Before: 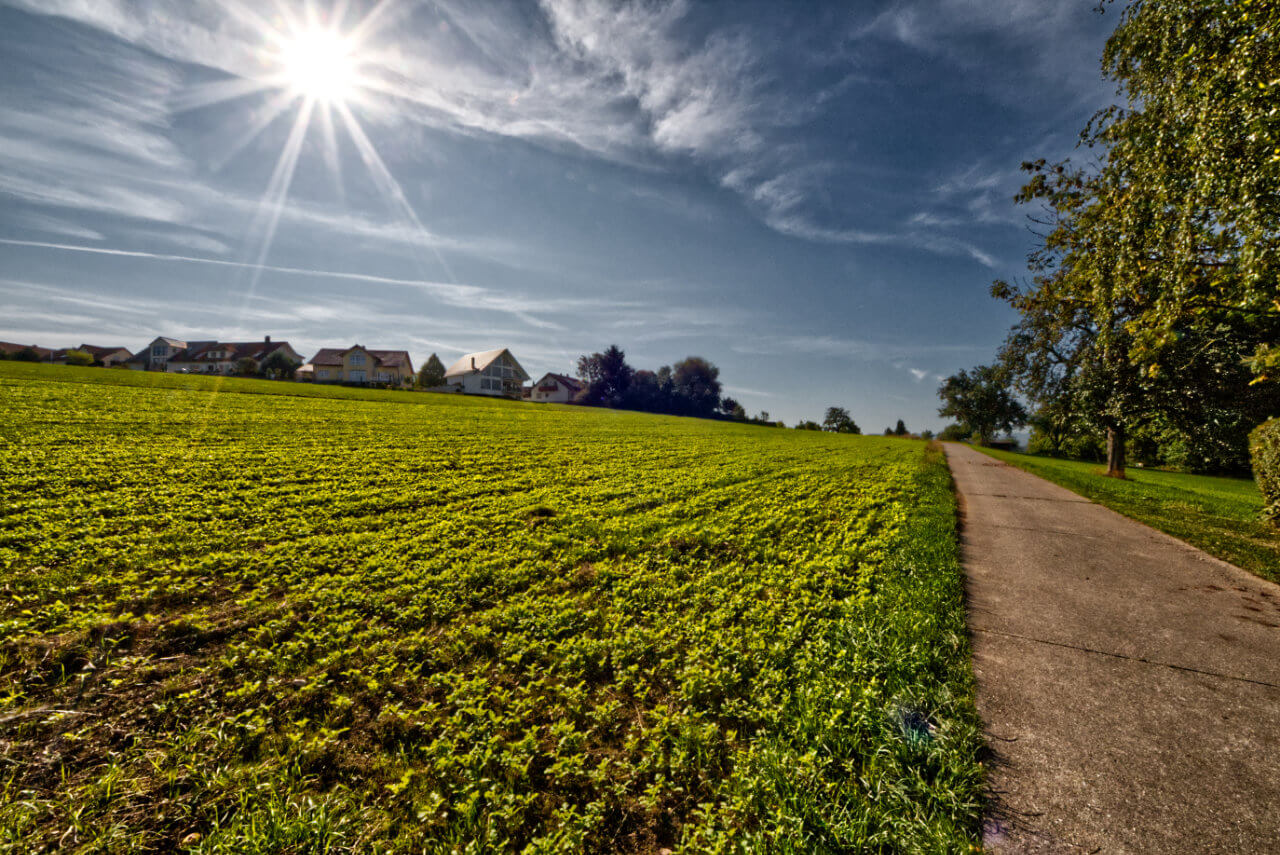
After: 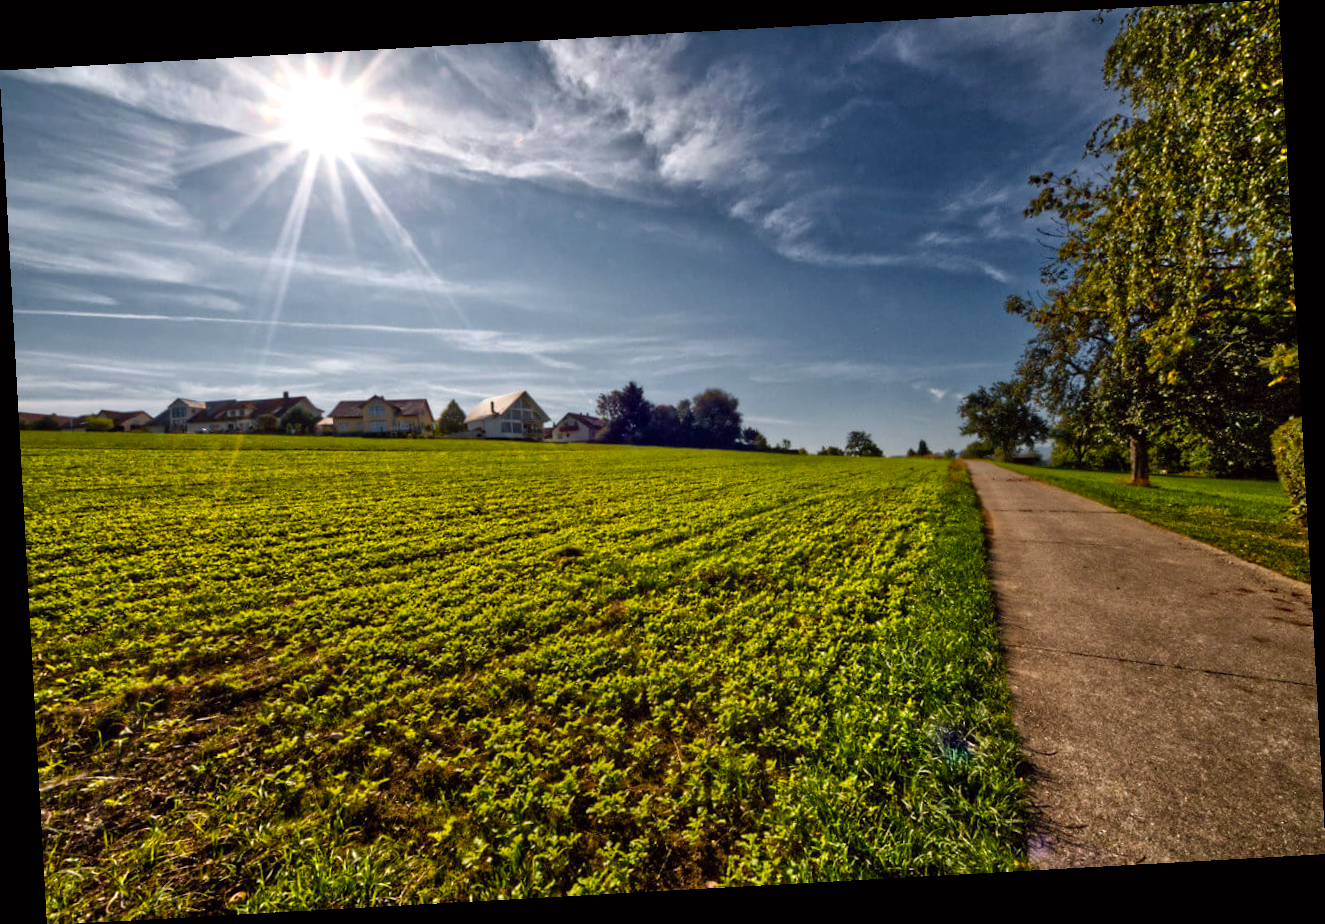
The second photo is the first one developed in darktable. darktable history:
rotate and perspective: rotation -3.18°, automatic cropping off
color balance: lift [1, 1, 0.999, 1.001], gamma [1, 1.003, 1.005, 0.995], gain [1, 0.992, 0.988, 1.012], contrast 5%, output saturation 110%
